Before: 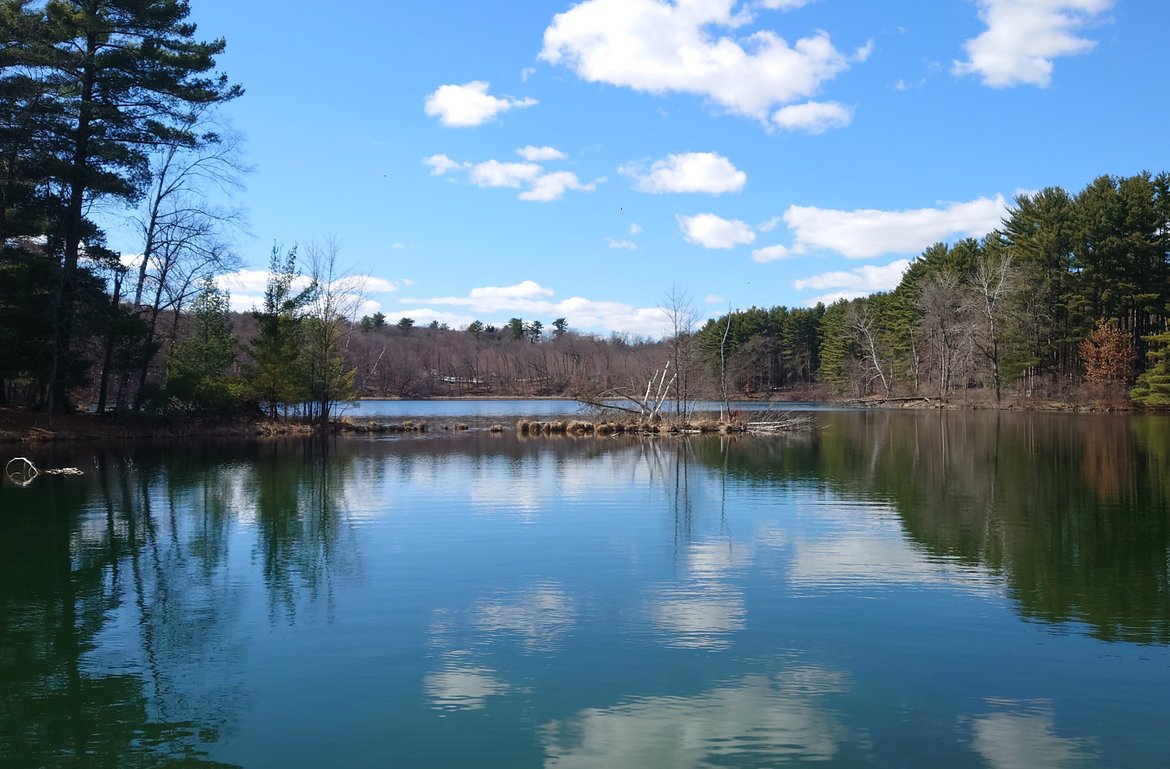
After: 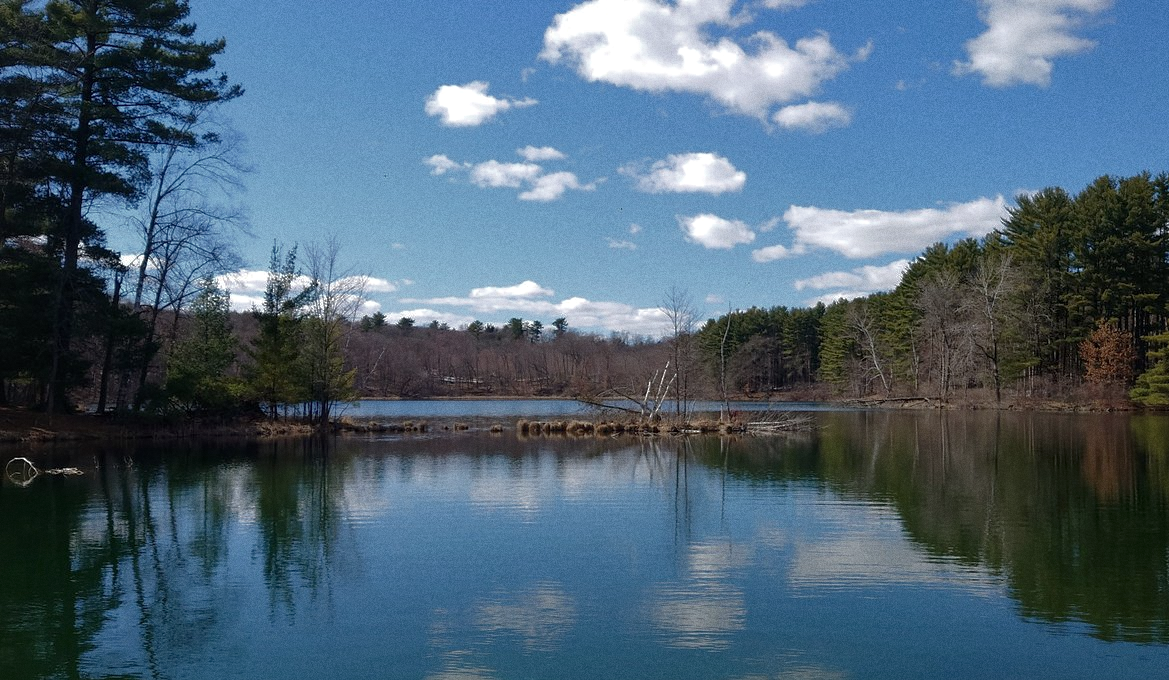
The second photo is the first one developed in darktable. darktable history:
grain: coarseness 0.09 ISO
base curve: curves: ch0 [(0, 0) (0.841, 0.609) (1, 1)]
crop and rotate: top 0%, bottom 11.49%
local contrast: mode bilateral grid, contrast 20, coarseness 50, detail 120%, midtone range 0.2
